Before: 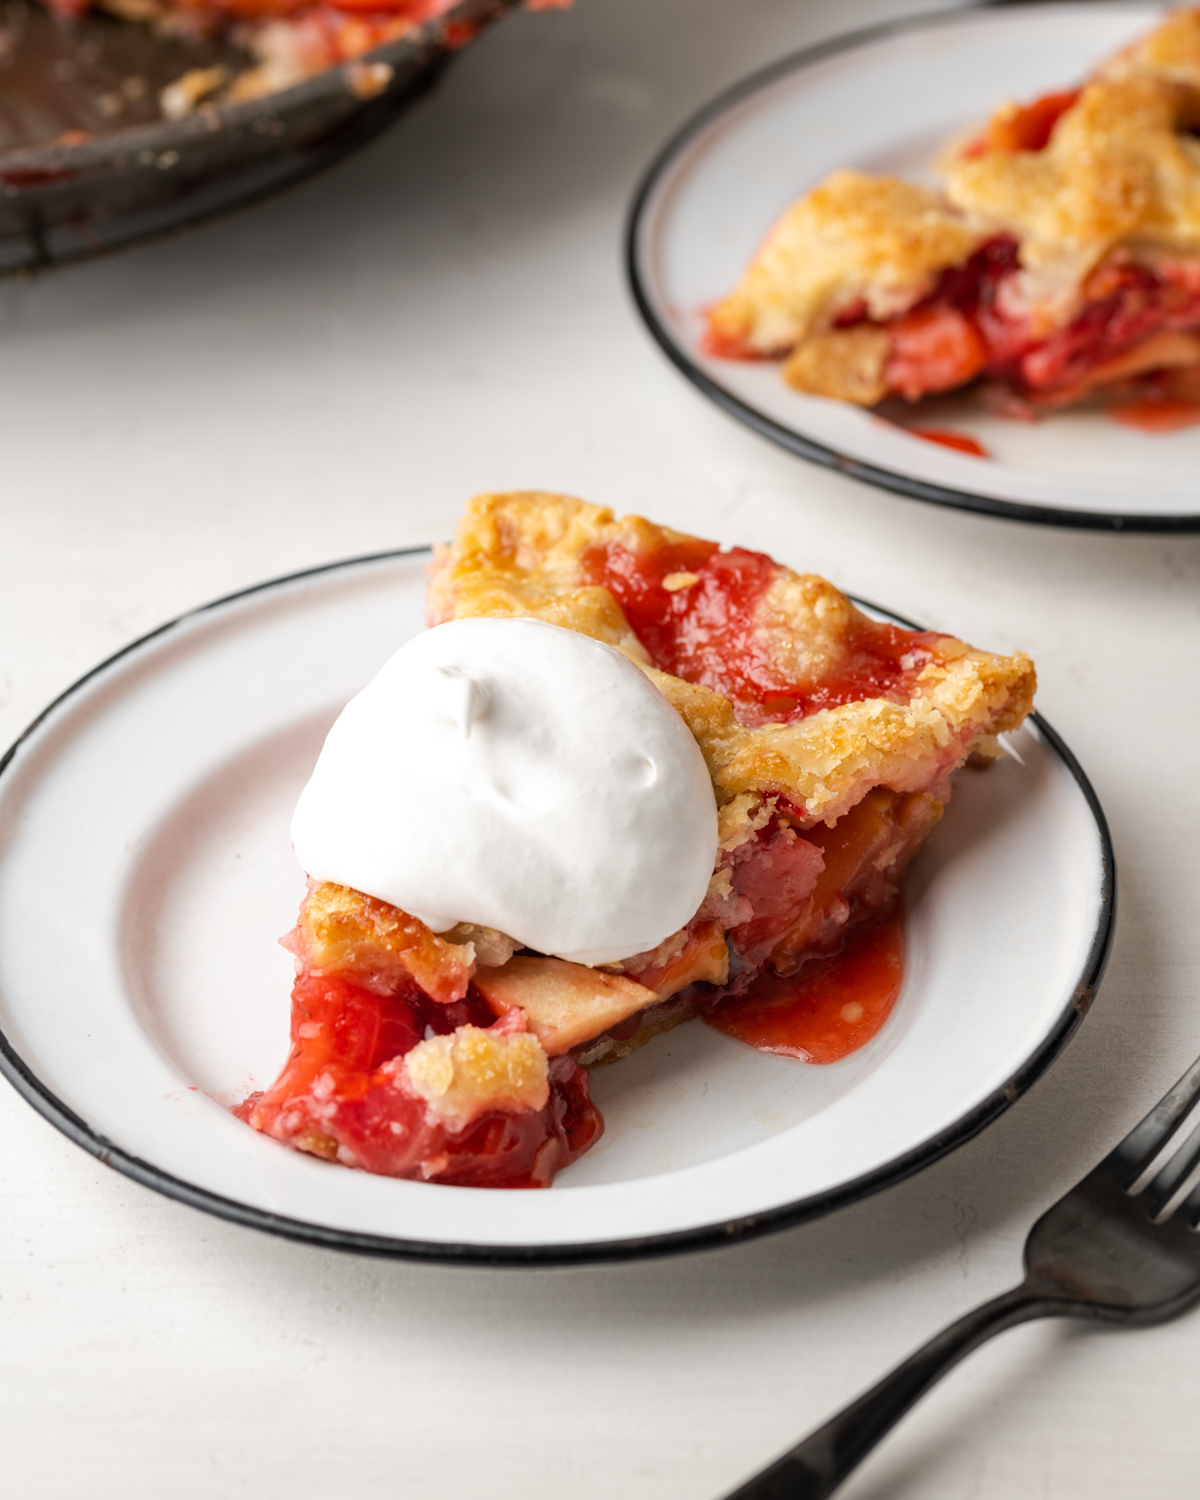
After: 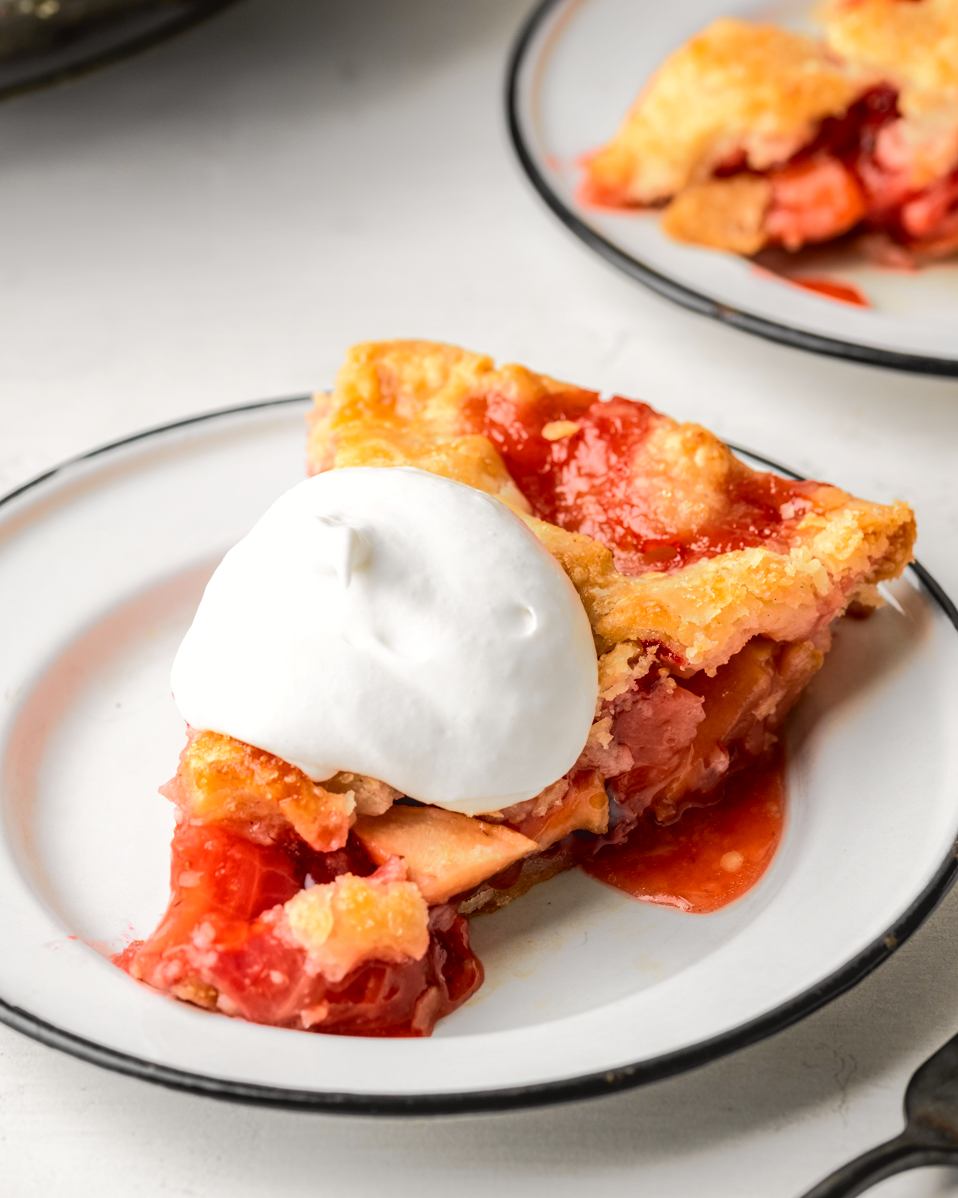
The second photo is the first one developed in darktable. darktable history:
tone curve: curves: ch0 [(0, 0.019) (0.066, 0.054) (0.184, 0.184) (0.369, 0.417) (0.501, 0.586) (0.617, 0.71) (0.743, 0.787) (0.997, 0.997)]; ch1 [(0, 0) (0.187, 0.156) (0.388, 0.372) (0.437, 0.428) (0.474, 0.472) (0.499, 0.5) (0.521, 0.514) (0.548, 0.567) (0.6, 0.629) (0.82, 0.831) (1, 1)]; ch2 [(0, 0) (0.234, 0.227) (0.352, 0.372) (0.459, 0.484) (0.5, 0.505) (0.518, 0.516) (0.529, 0.541) (0.56, 0.594) (0.607, 0.644) (0.74, 0.771) (0.858, 0.873) (0.999, 0.994)], color space Lab, independent channels, preserve colors none
crop and rotate: left 10.071%, top 10.071%, right 10.02%, bottom 10.02%
local contrast: detail 115%
